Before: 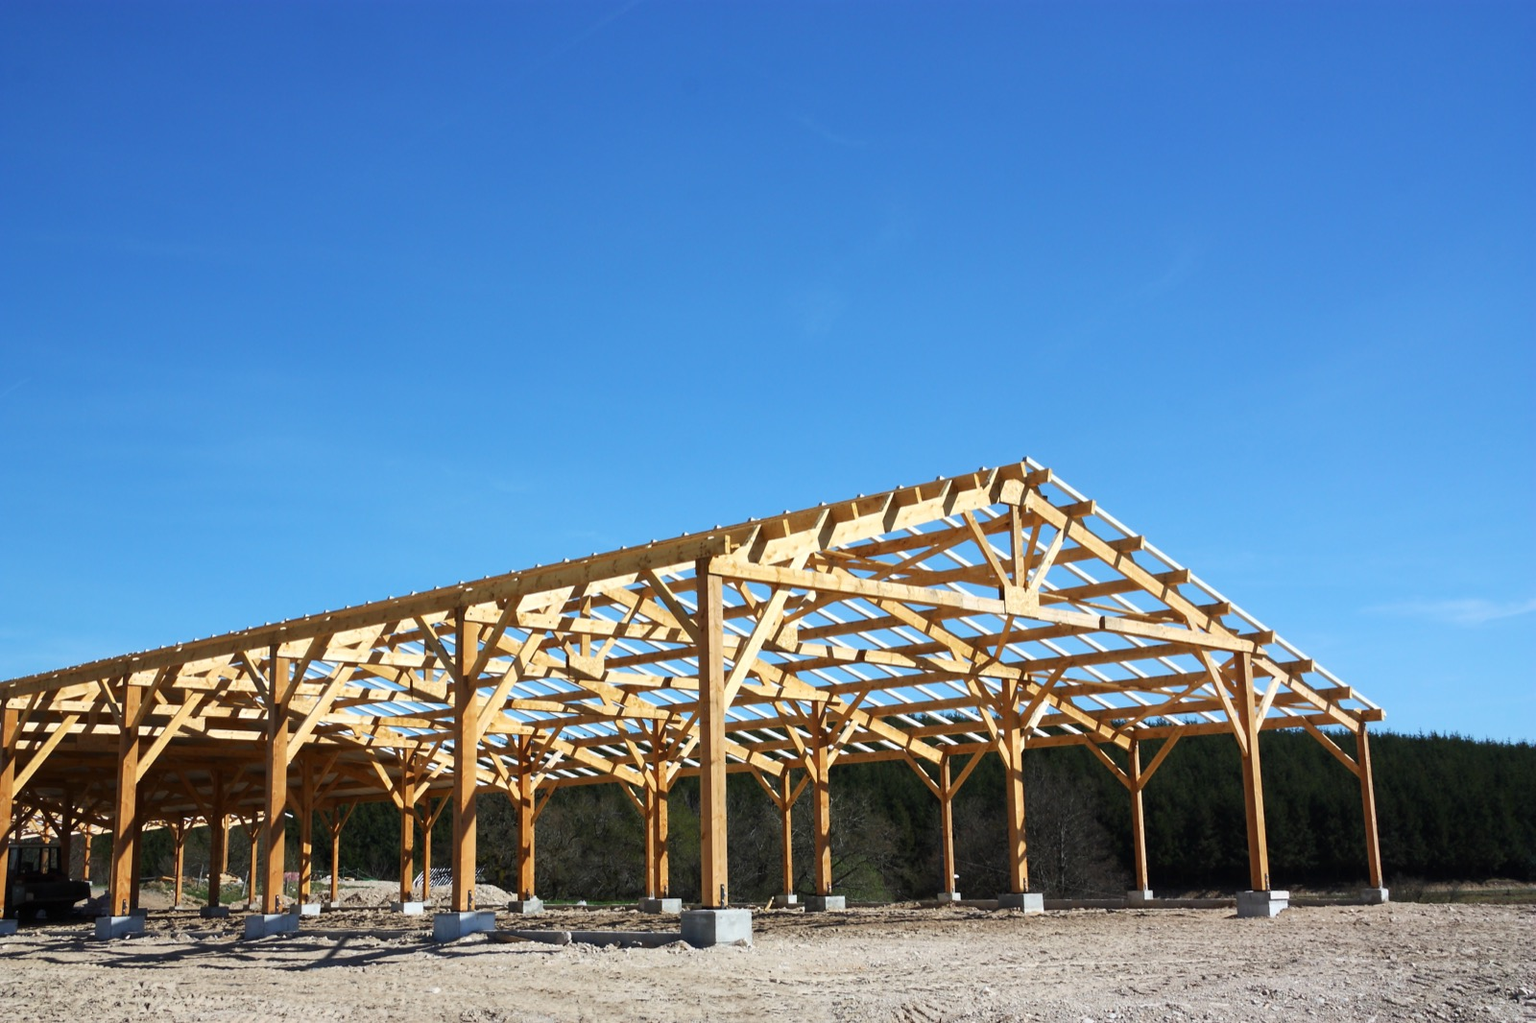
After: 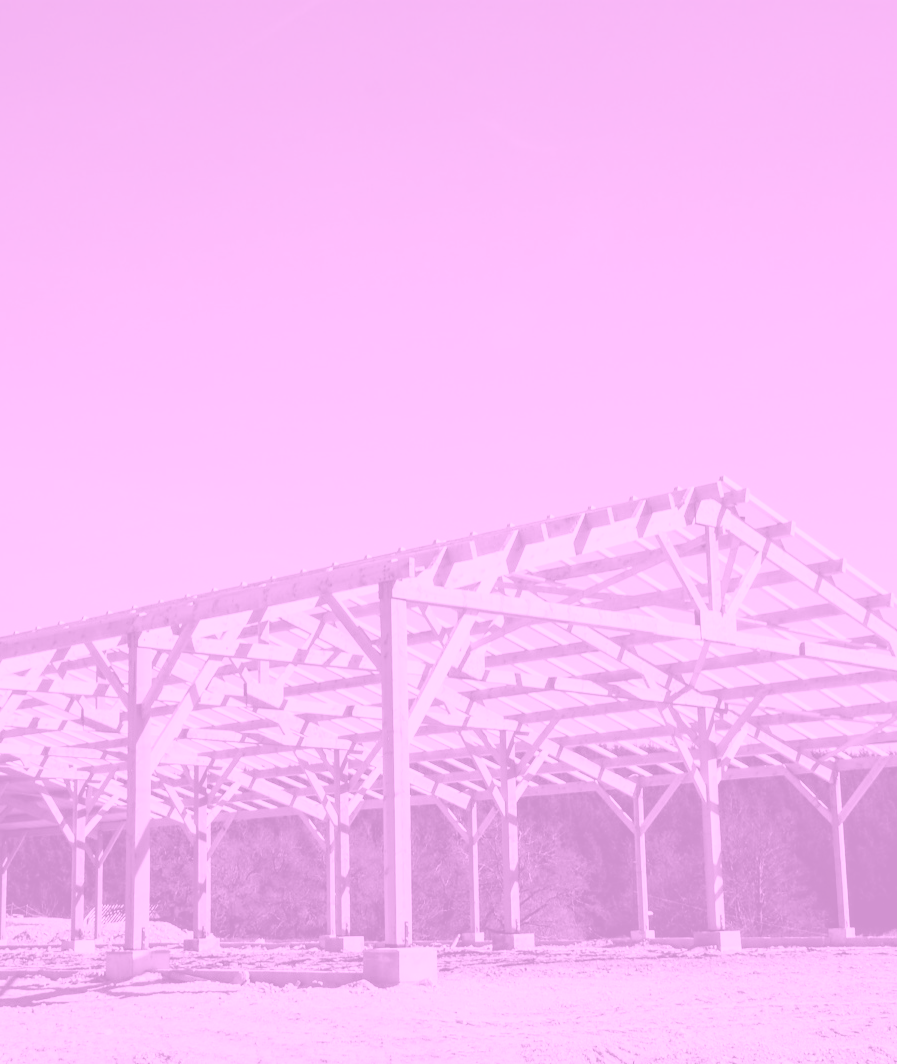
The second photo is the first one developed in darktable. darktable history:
filmic rgb: black relative exposure -7.65 EV, white relative exposure 4.56 EV, hardness 3.61
crop: left 21.674%, right 22.086%
colorize: hue 331.2°, saturation 75%, source mix 30.28%, lightness 70.52%, version 1
local contrast: on, module defaults
exposure: compensate highlight preservation false
white balance: red 1.009, blue 0.985
